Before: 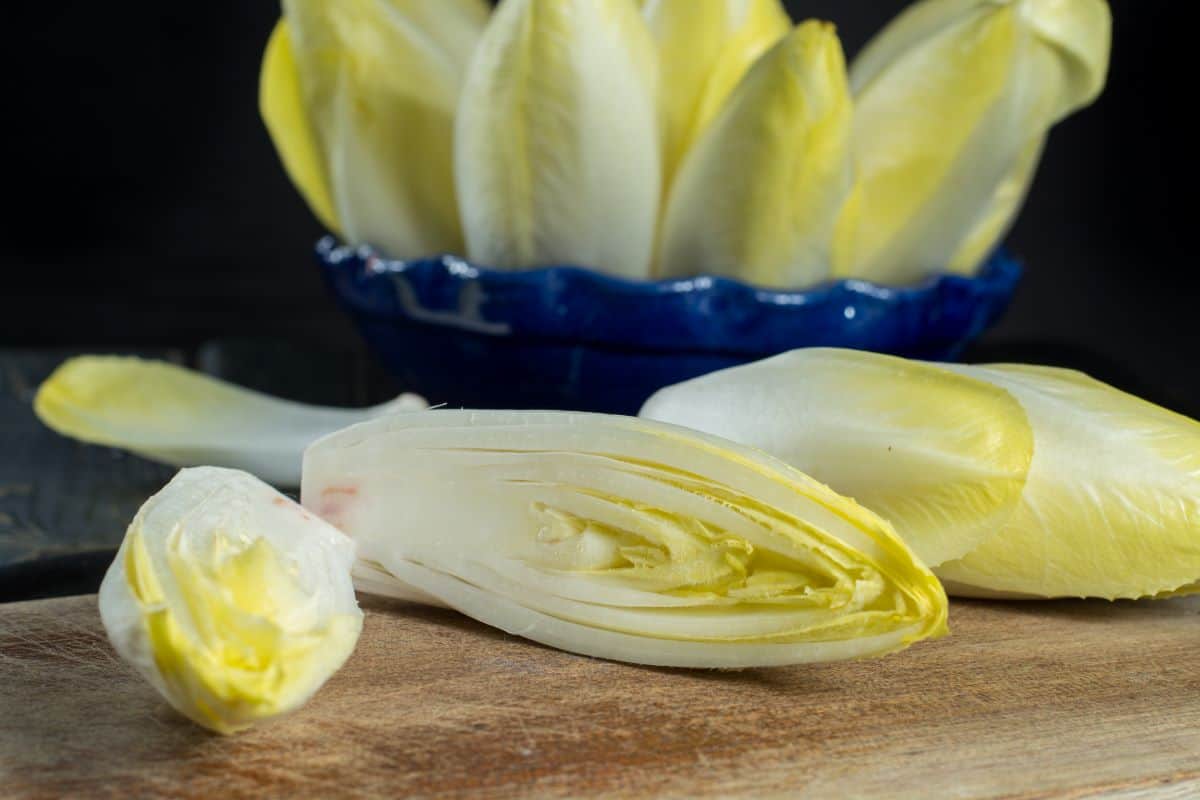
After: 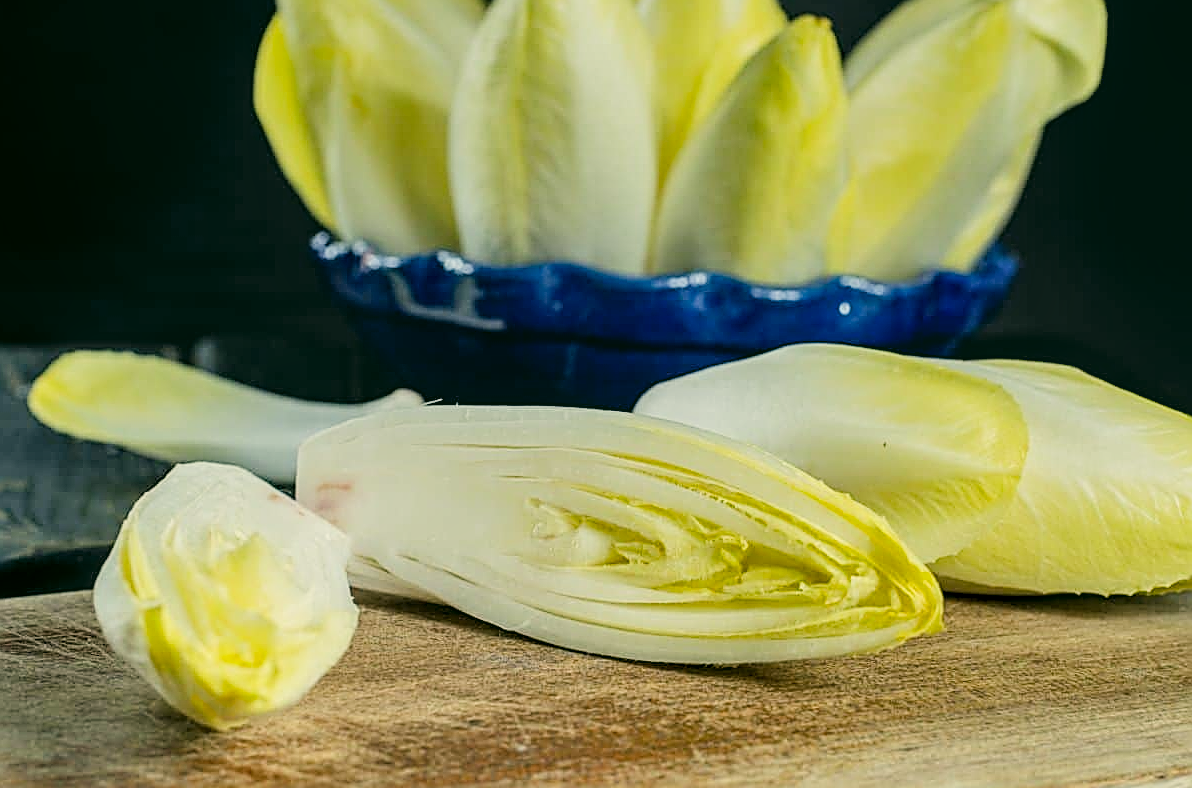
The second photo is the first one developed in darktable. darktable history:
color correction: highlights a* -0.345, highlights b* 9.62, shadows a* -9.44, shadows b* 1.43
crop: left 0.429%, top 0.543%, right 0.18%, bottom 0.915%
filmic rgb: black relative exposure -7.65 EV, white relative exposure 4.56 EV, hardness 3.61
shadows and highlights: shadows 52.55, soften with gaussian
sharpen: amount 1.016
local contrast: on, module defaults
exposure: black level correction 0, exposure 0.907 EV, compensate highlight preservation false
